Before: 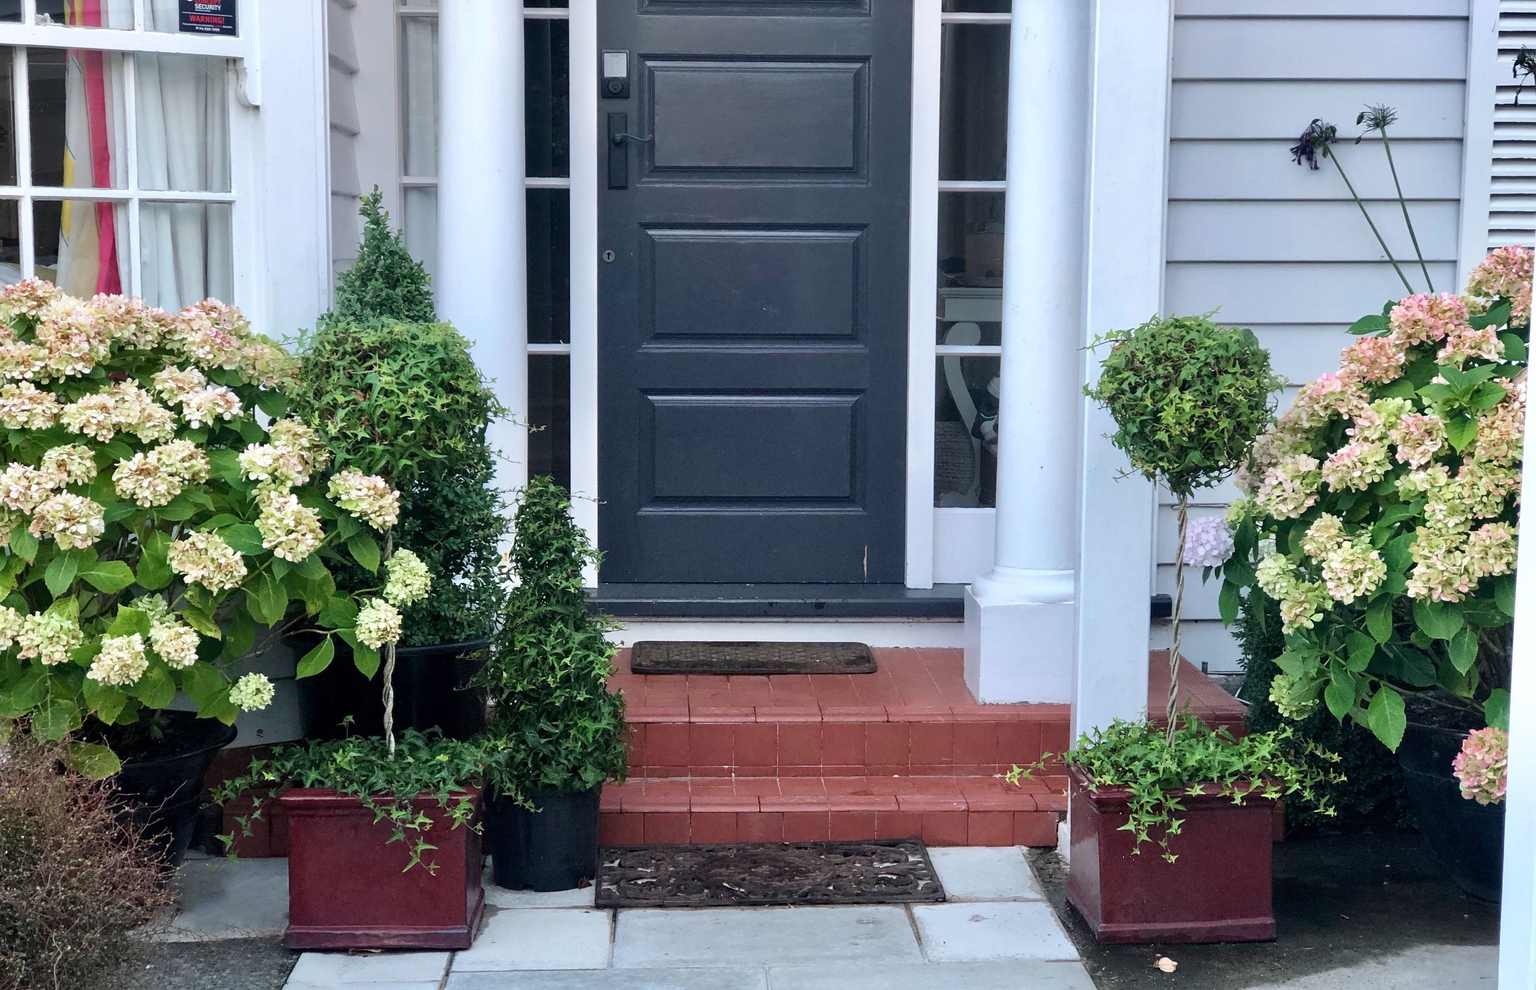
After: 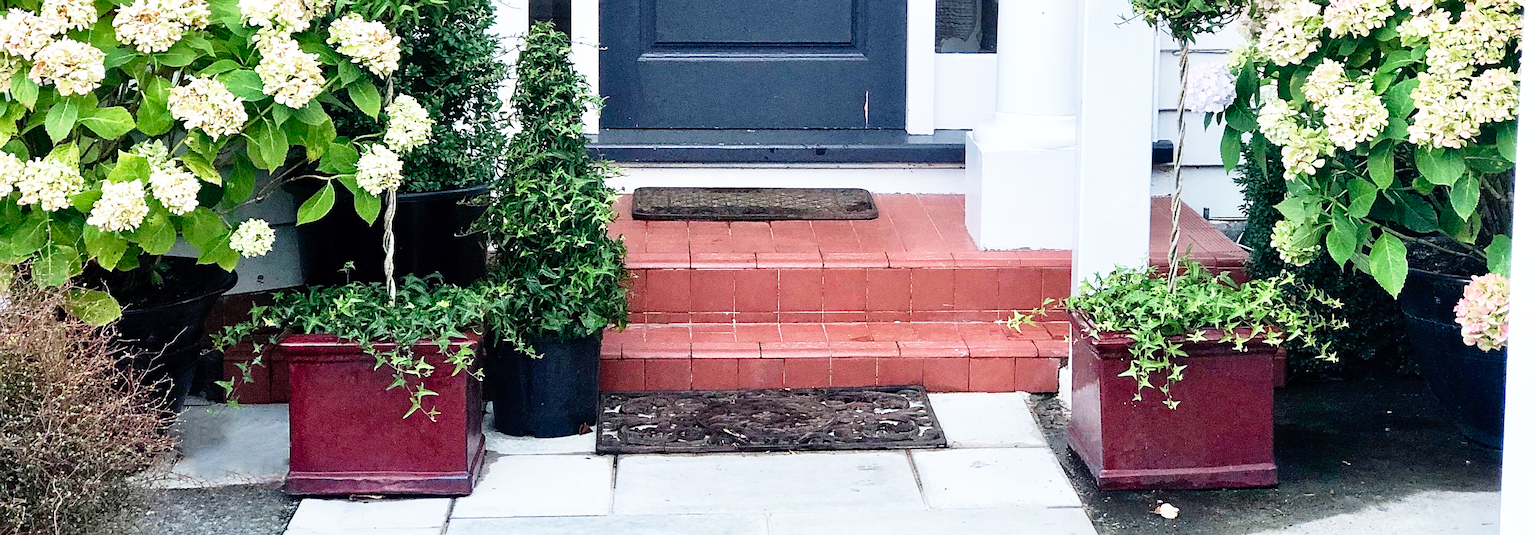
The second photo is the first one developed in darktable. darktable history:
crop and rotate: top 45.941%, right 0.1%
sharpen: on, module defaults
base curve: curves: ch0 [(0, 0) (0.012, 0.01) (0.073, 0.168) (0.31, 0.711) (0.645, 0.957) (1, 1)], preserve colors none
